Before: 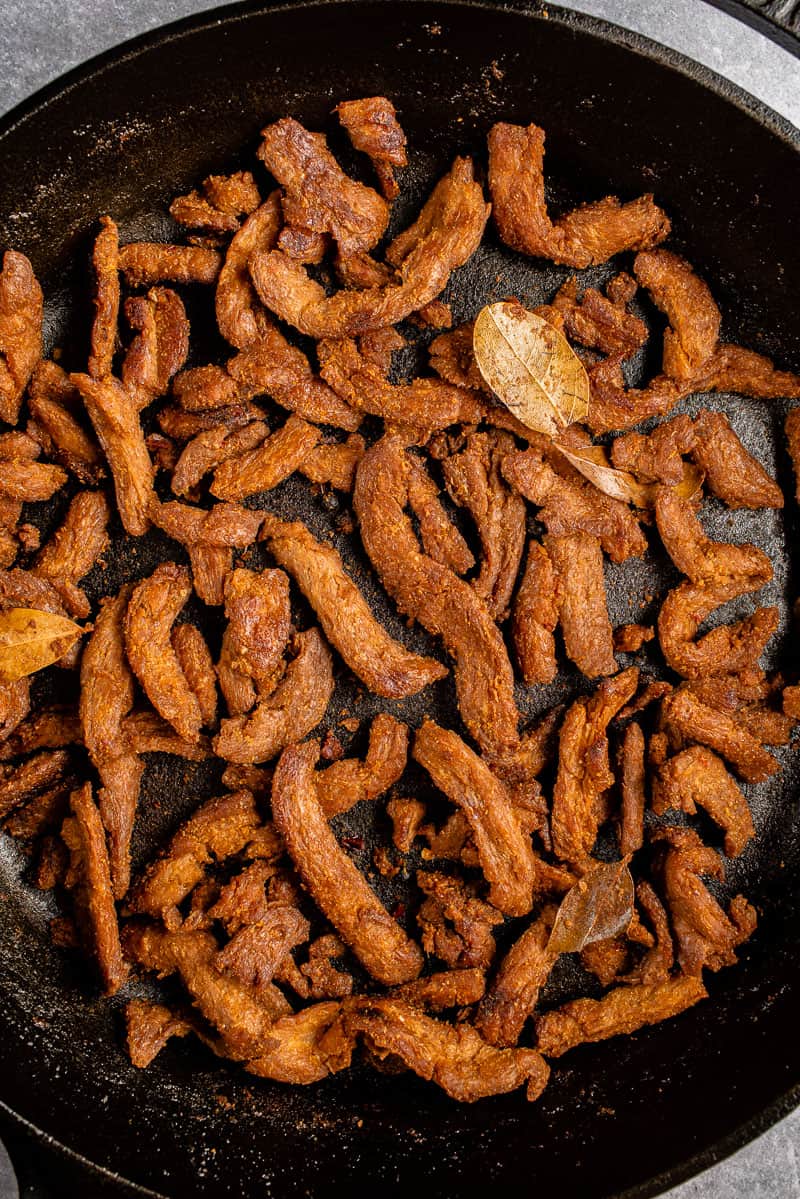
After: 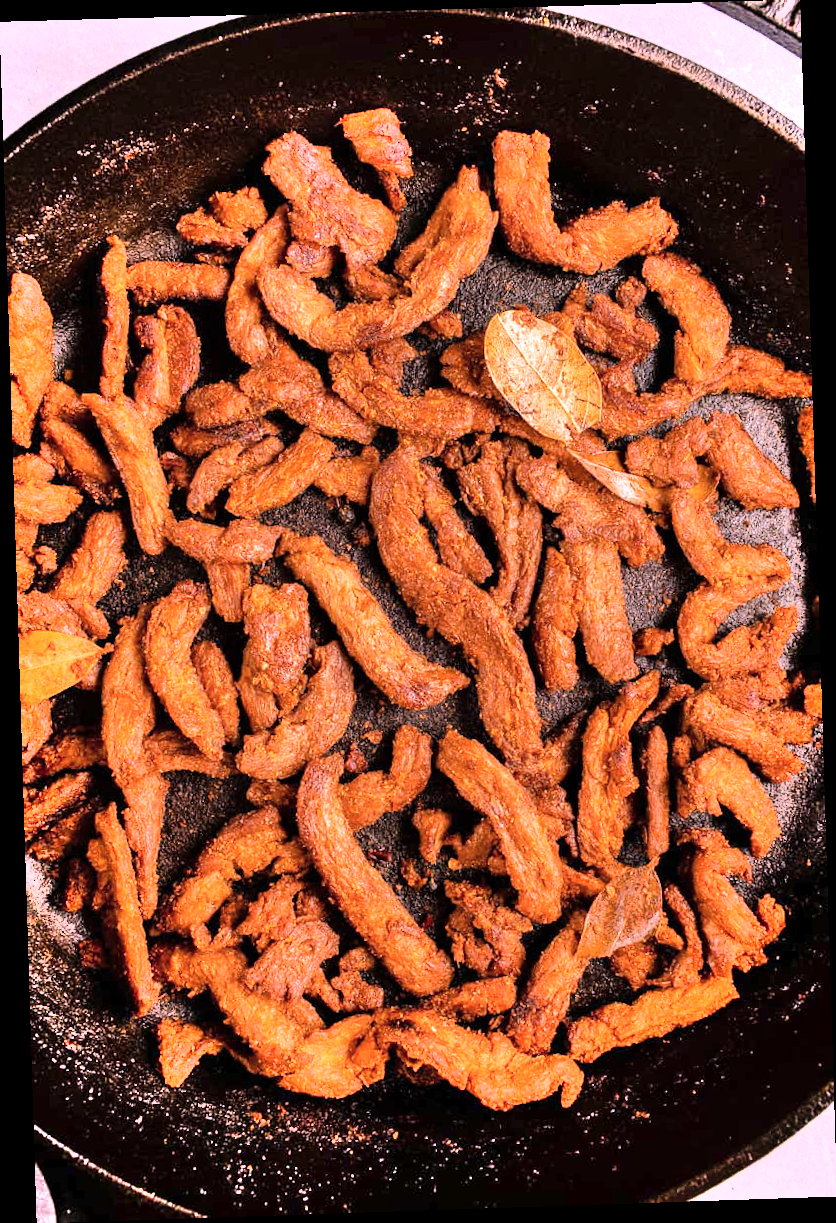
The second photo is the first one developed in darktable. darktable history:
shadows and highlights: radius 110.86, shadows 51.09, white point adjustment 9.16, highlights -4.17, highlights color adjustment 32.2%, soften with gaussian
rotate and perspective: rotation -1.77°, lens shift (horizontal) 0.004, automatic cropping off
white balance: red 1.188, blue 1.11
